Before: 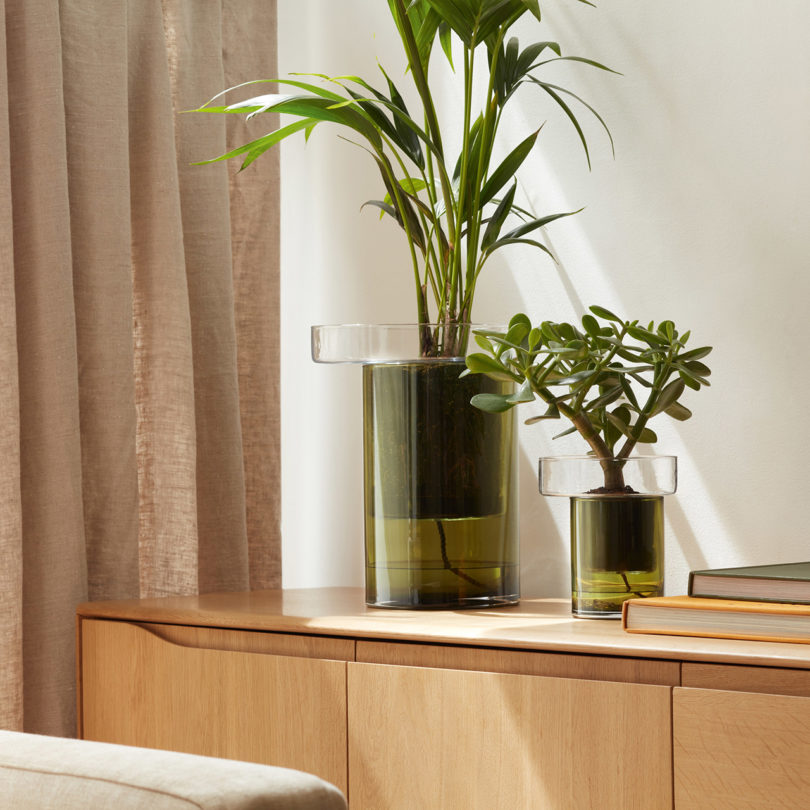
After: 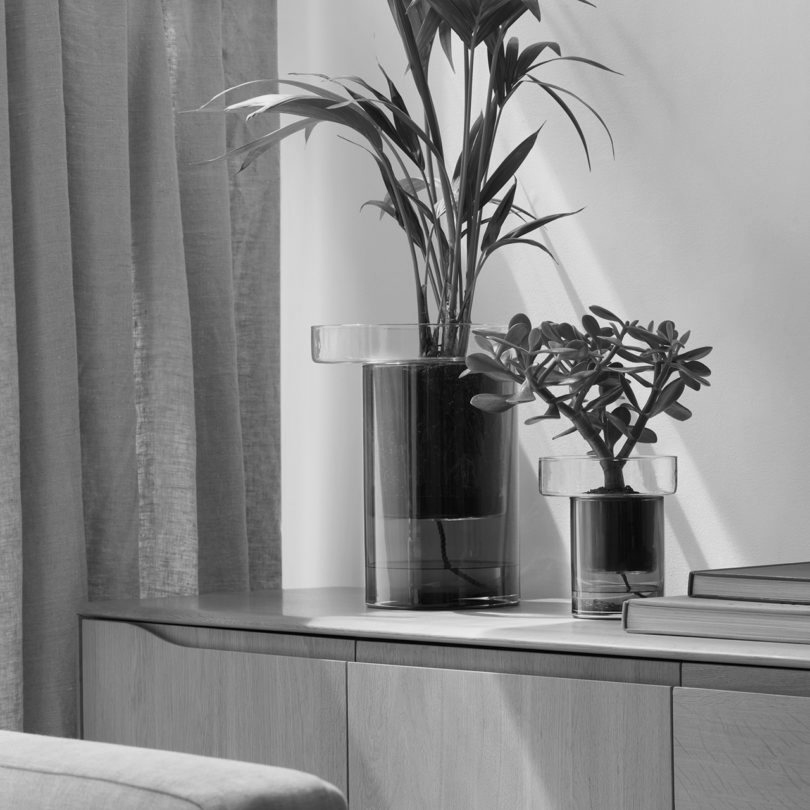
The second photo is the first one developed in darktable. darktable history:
color calibration: output gray [0.31, 0.36, 0.33, 0], gray › normalize channels true, illuminant same as pipeline (D50), adaptation XYZ, x 0.346, y 0.359, gamut compression 0
monochrome: a 30.25, b 92.03
